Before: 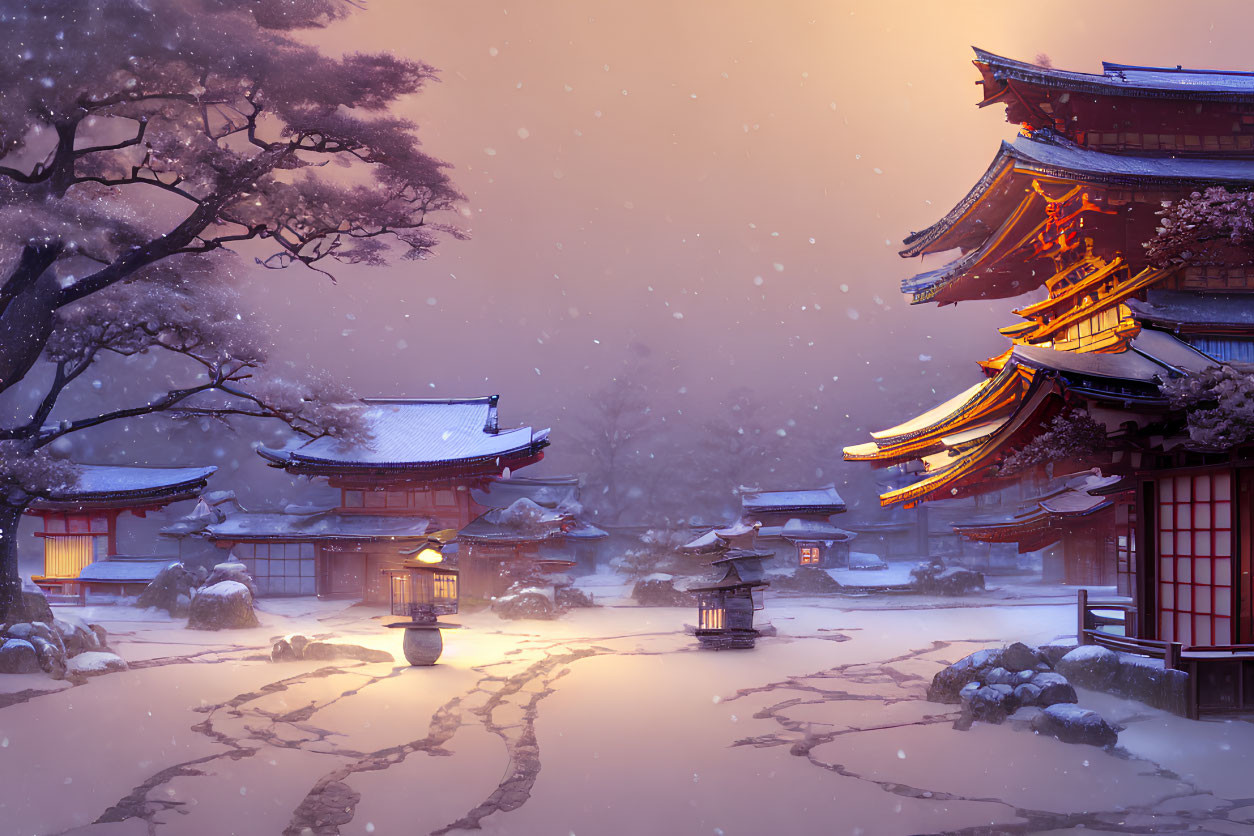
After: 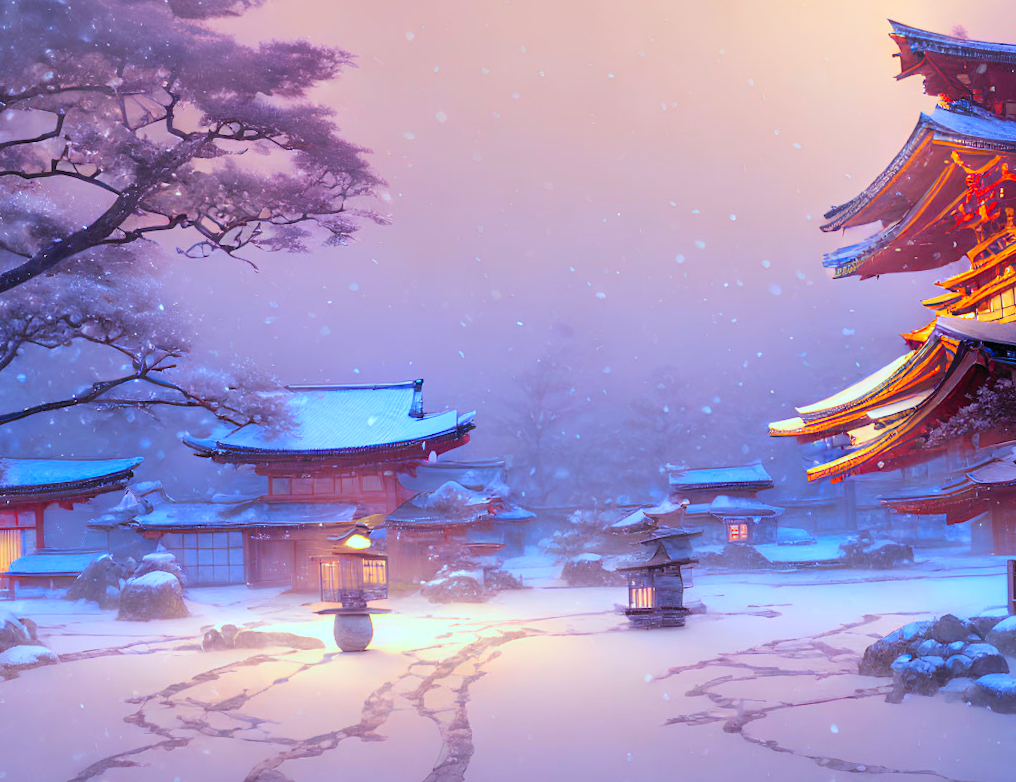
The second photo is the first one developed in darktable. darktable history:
crop and rotate: angle 1.37°, left 4.454%, top 0.622%, right 11.614%, bottom 2.416%
contrast brightness saturation: contrast 0.066, brightness 0.171, saturation 0.401
color correction: highlights a* -8.81, highlights b* -23.31
